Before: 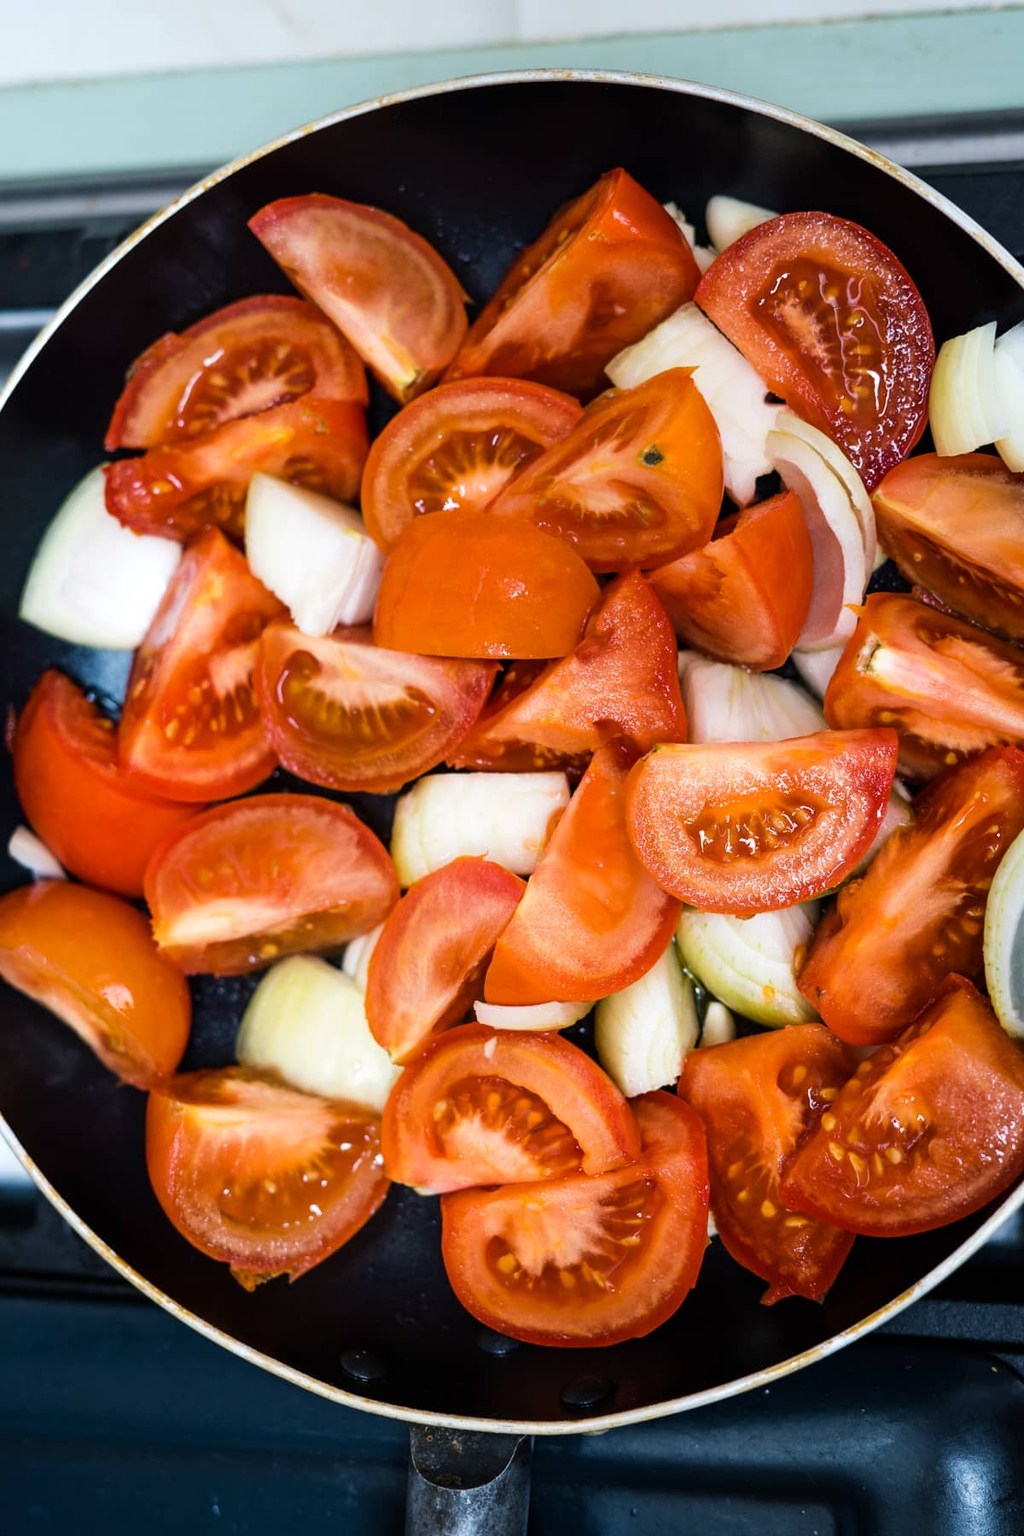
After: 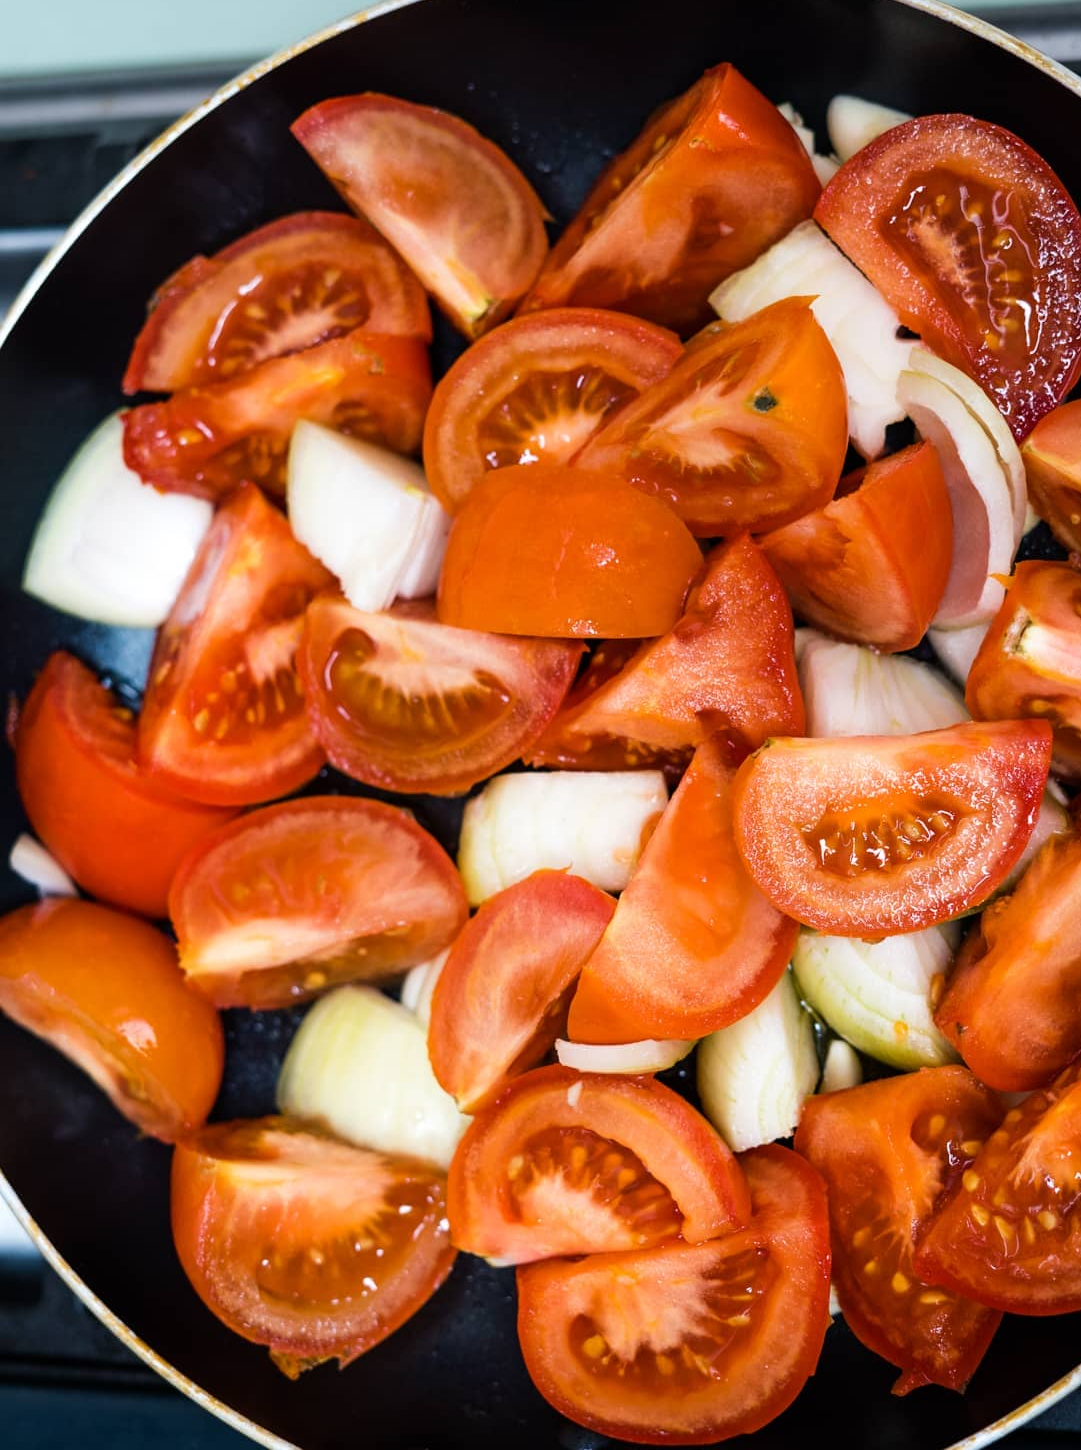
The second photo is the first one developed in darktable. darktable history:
color correction: highlights b* 0.051
crop: top 7.451%, right 9.86%, bottom 11.993%
